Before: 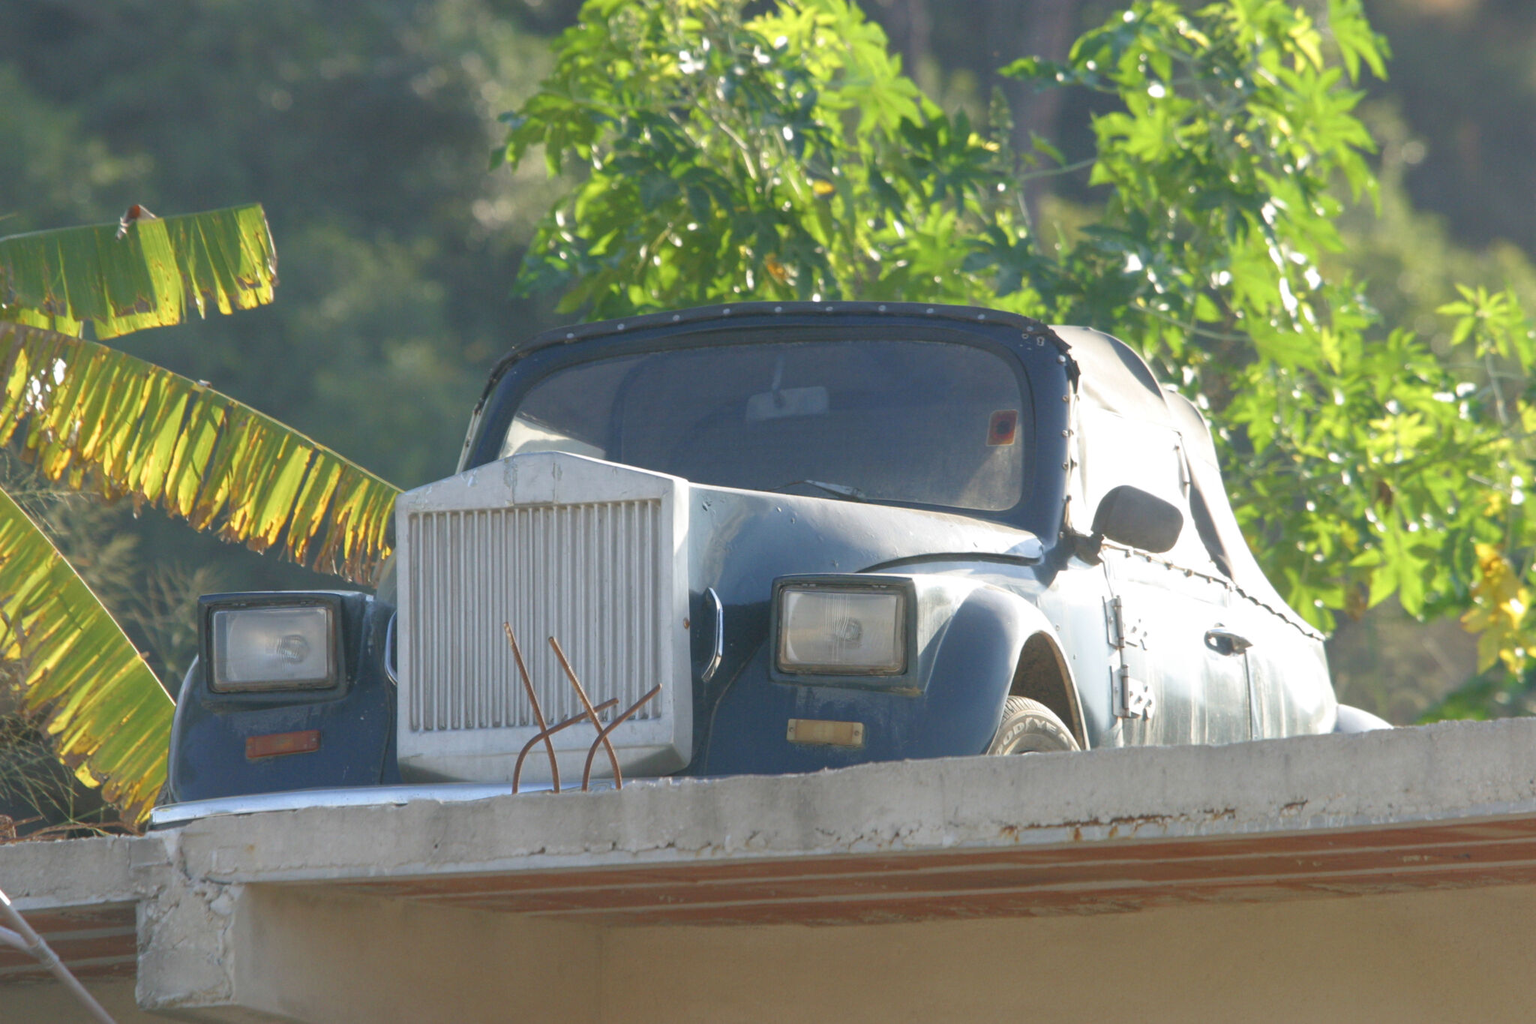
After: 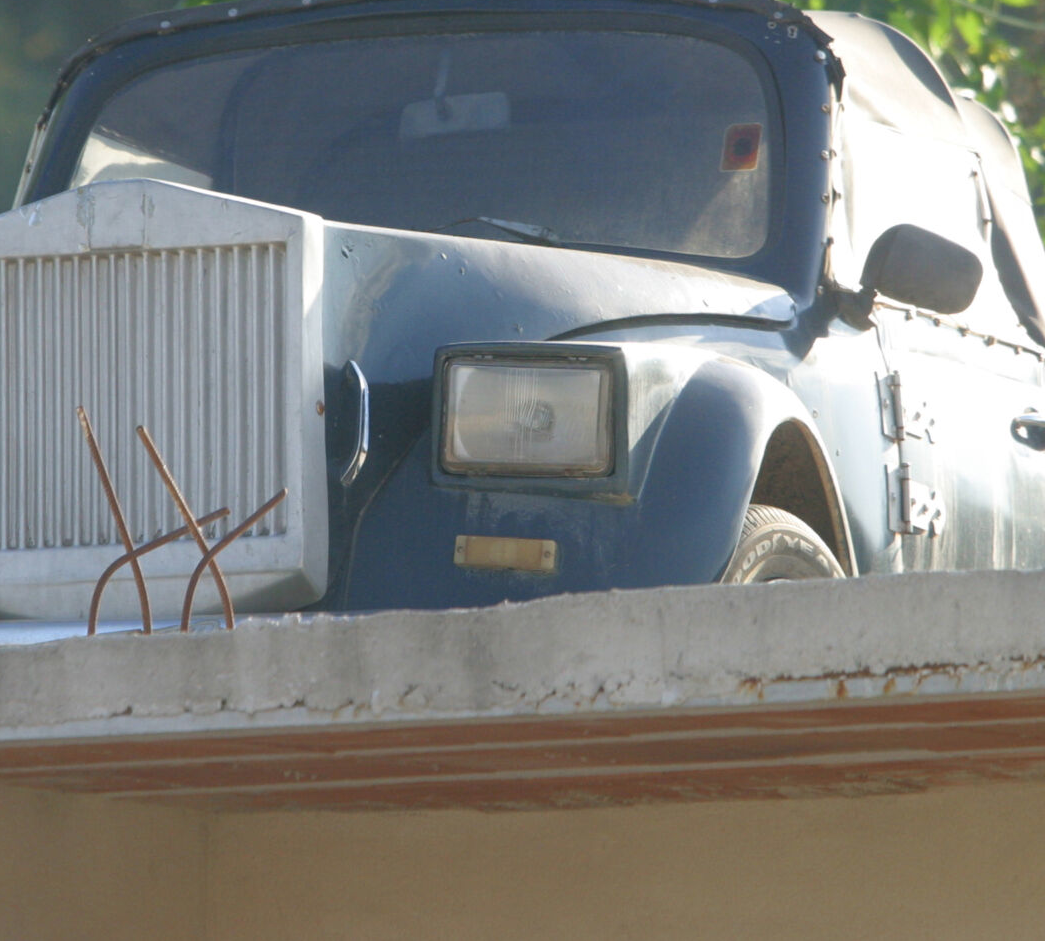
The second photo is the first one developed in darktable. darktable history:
contrast brightness saturation: saturation -0.05
crop and rotate: left 29.089%, top 31.038%, right 19.849%
